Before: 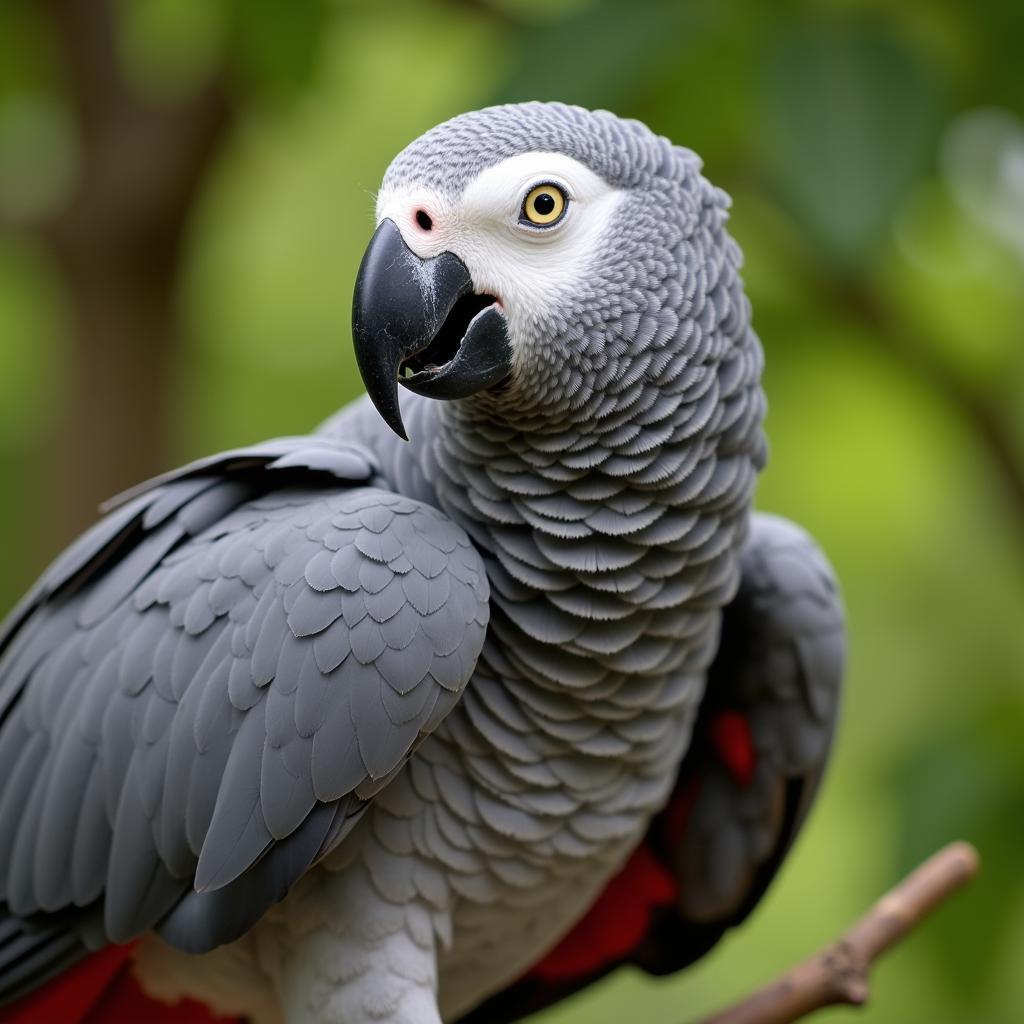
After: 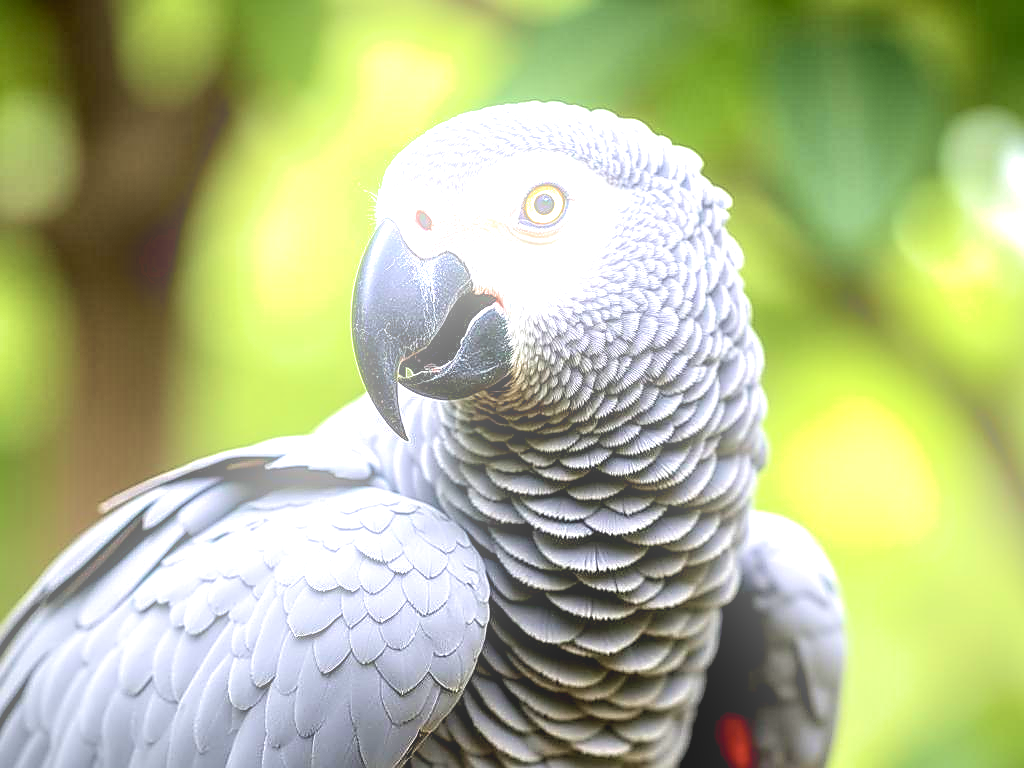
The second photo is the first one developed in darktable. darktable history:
crop: bottom 24.967%
sharpen: radius 1.4, amount 1.25, threshold 0.7
contrast equalizer: octaves 7, y [[0.6 ×6], [0.55 ×6], [0 ×6], [0 ×6], [0 ×6]], mix -0.2
bloom: threshold 82.5%, strength 16.25%
velvia: strength 29%
exposure: black level correction 0, exposure 1.3 EV, compensate highlight preservation false
local contrast: detail 203%
